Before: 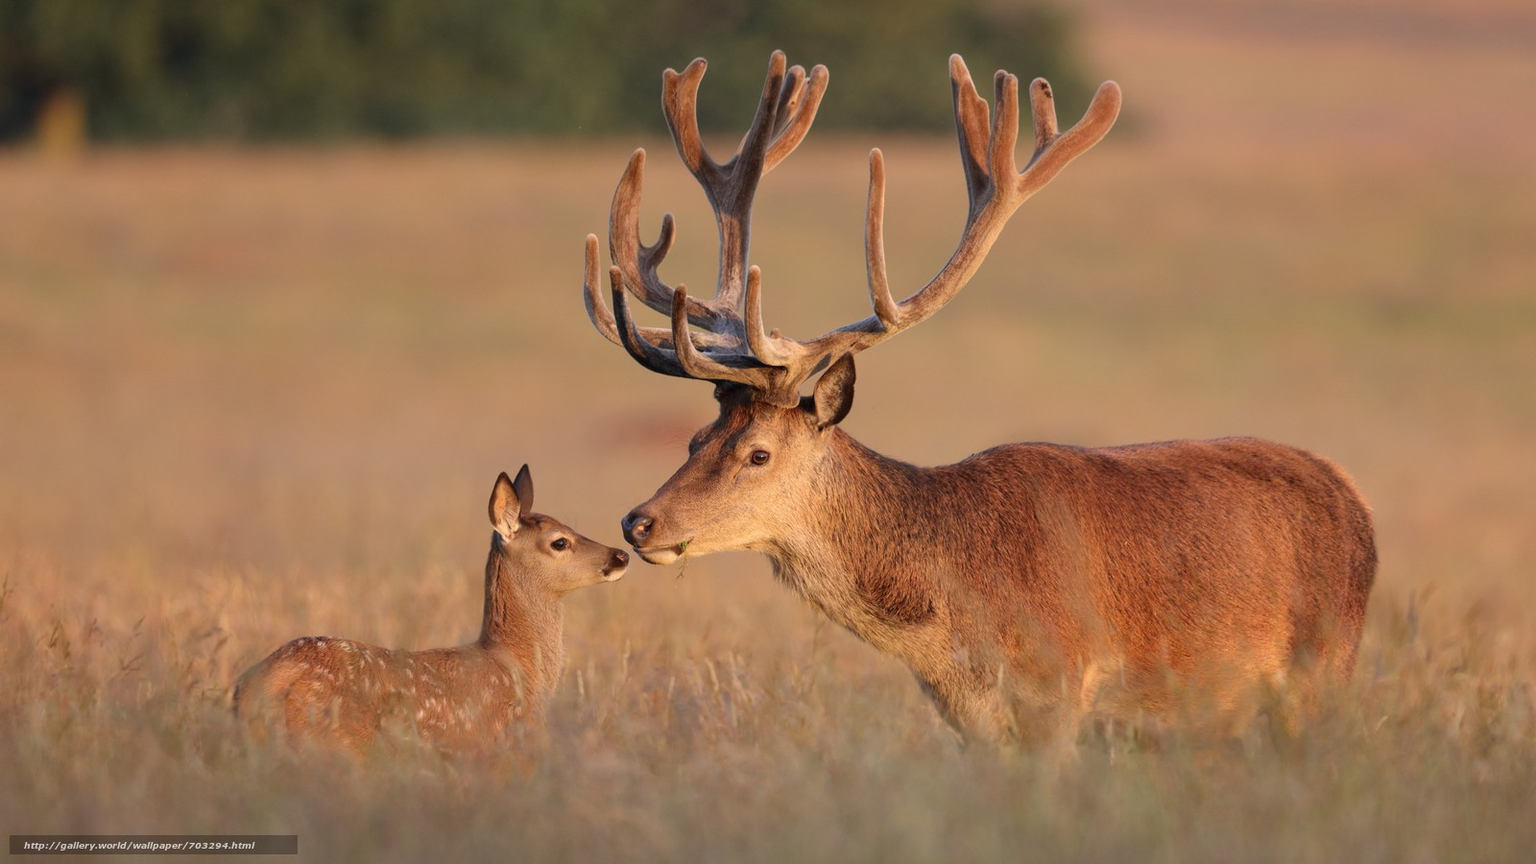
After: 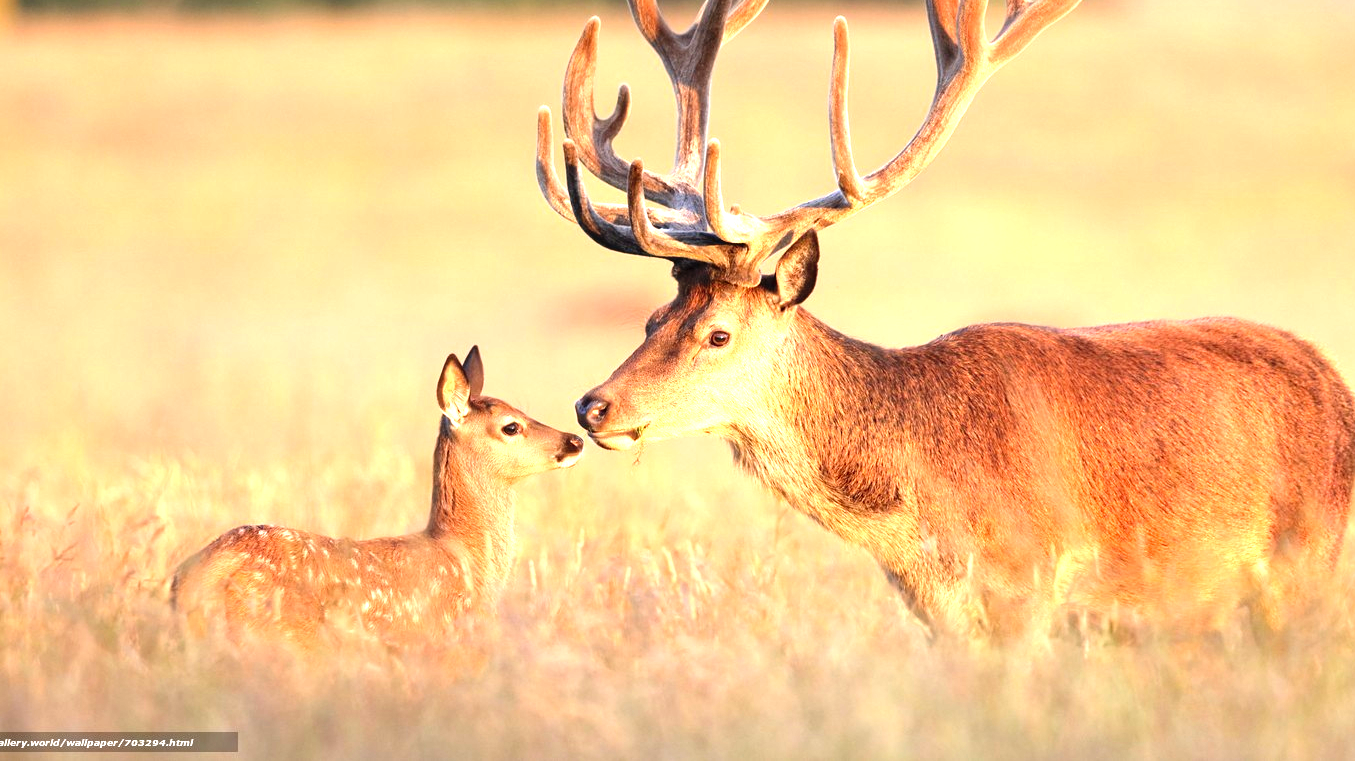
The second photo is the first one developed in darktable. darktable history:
crop and rotate: left 4.612%, top 15.397%, right 10.683%
exposure: exposure -0.273 EV, compensate highlight preservation false
levels: levels [0, 0.281, 0.562]
